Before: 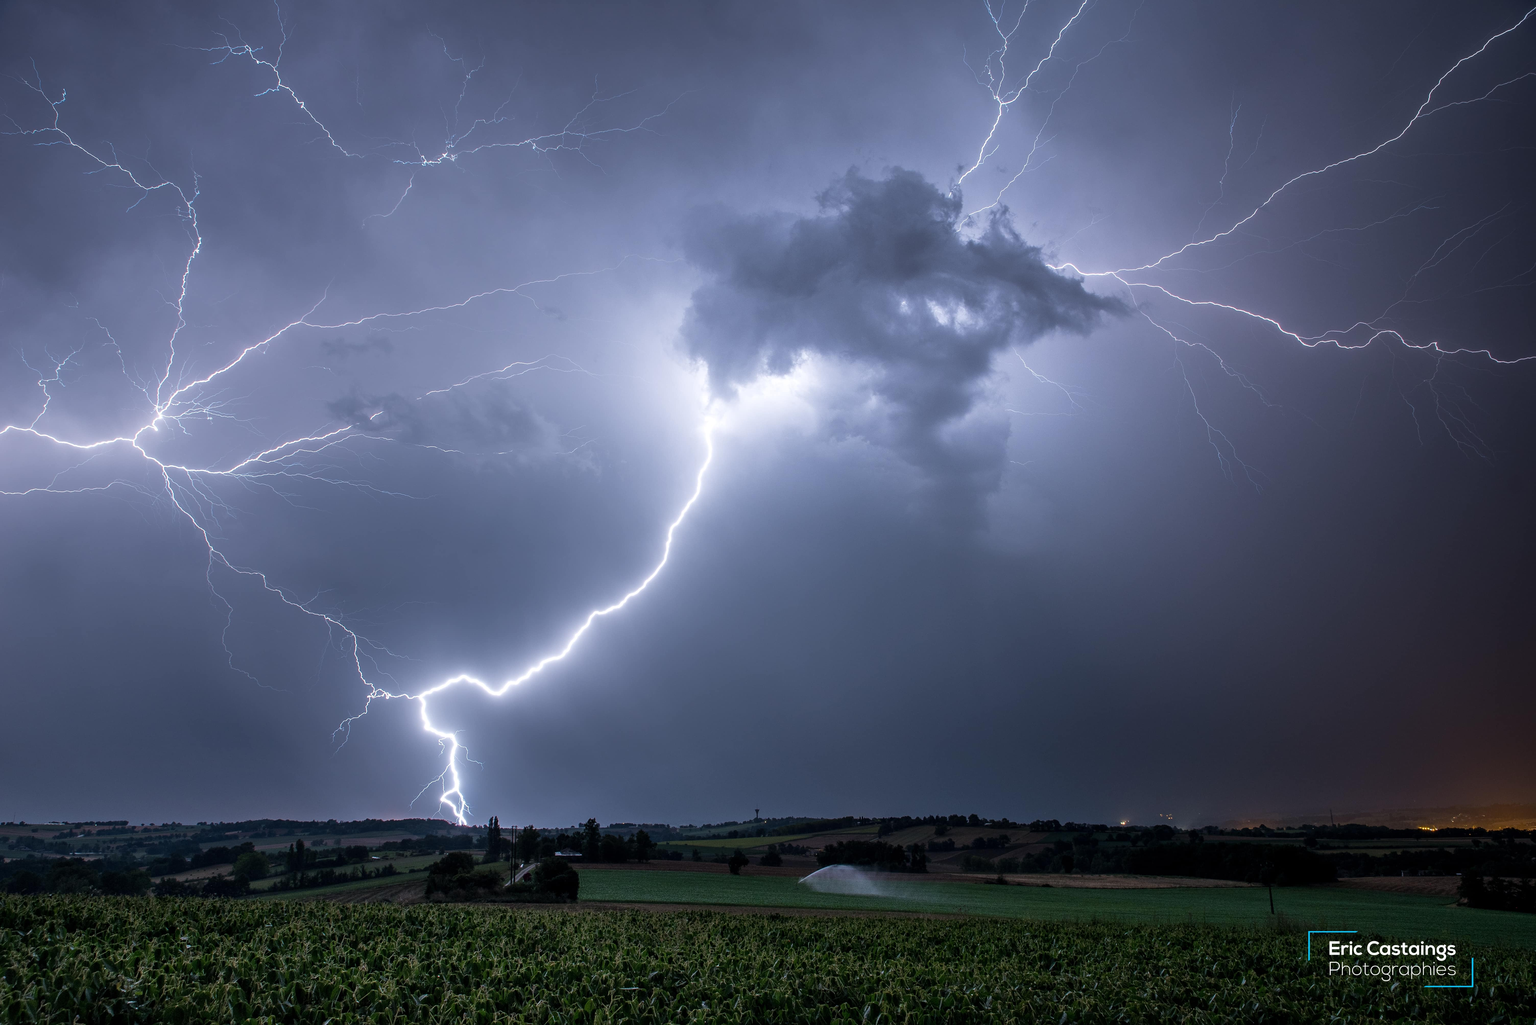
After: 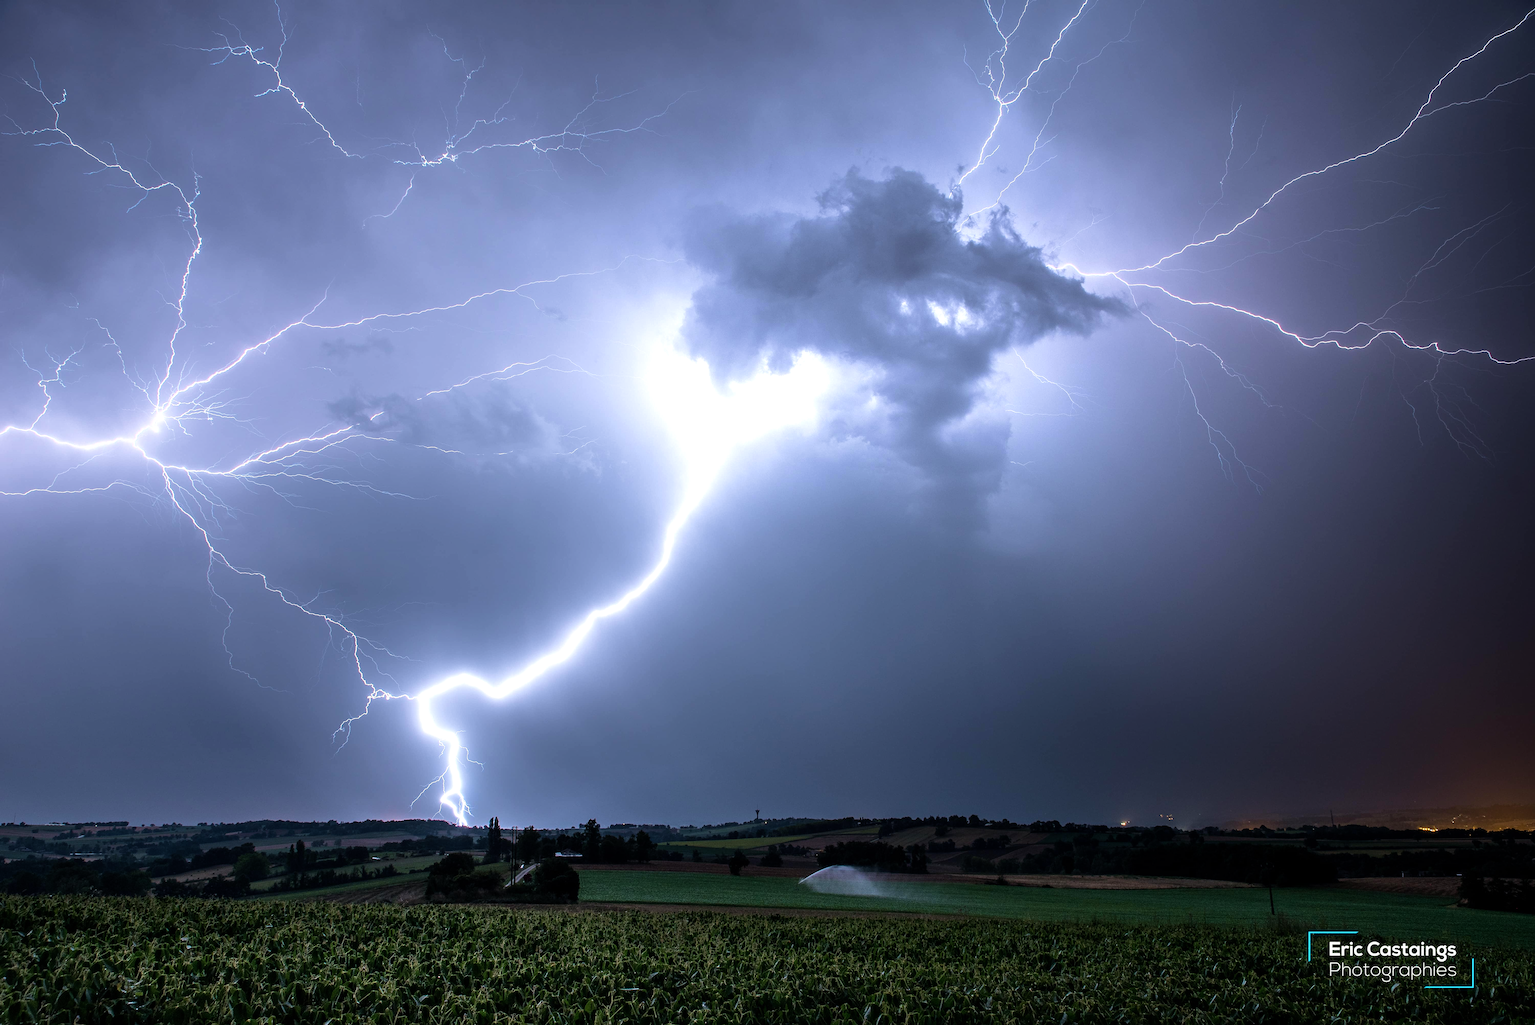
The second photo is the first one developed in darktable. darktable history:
tone equalizer: -8 EV -0.711 EV, -7 EV -0.693 EV, -6 EV -0.602 EV, -5 EV -0.372 EV, -3 EV 0.367 EV, -2 EV 0.6 EV, -1 EV 0.686 EV, +0 EV 0.747 EV
velvia: on, module defaults
